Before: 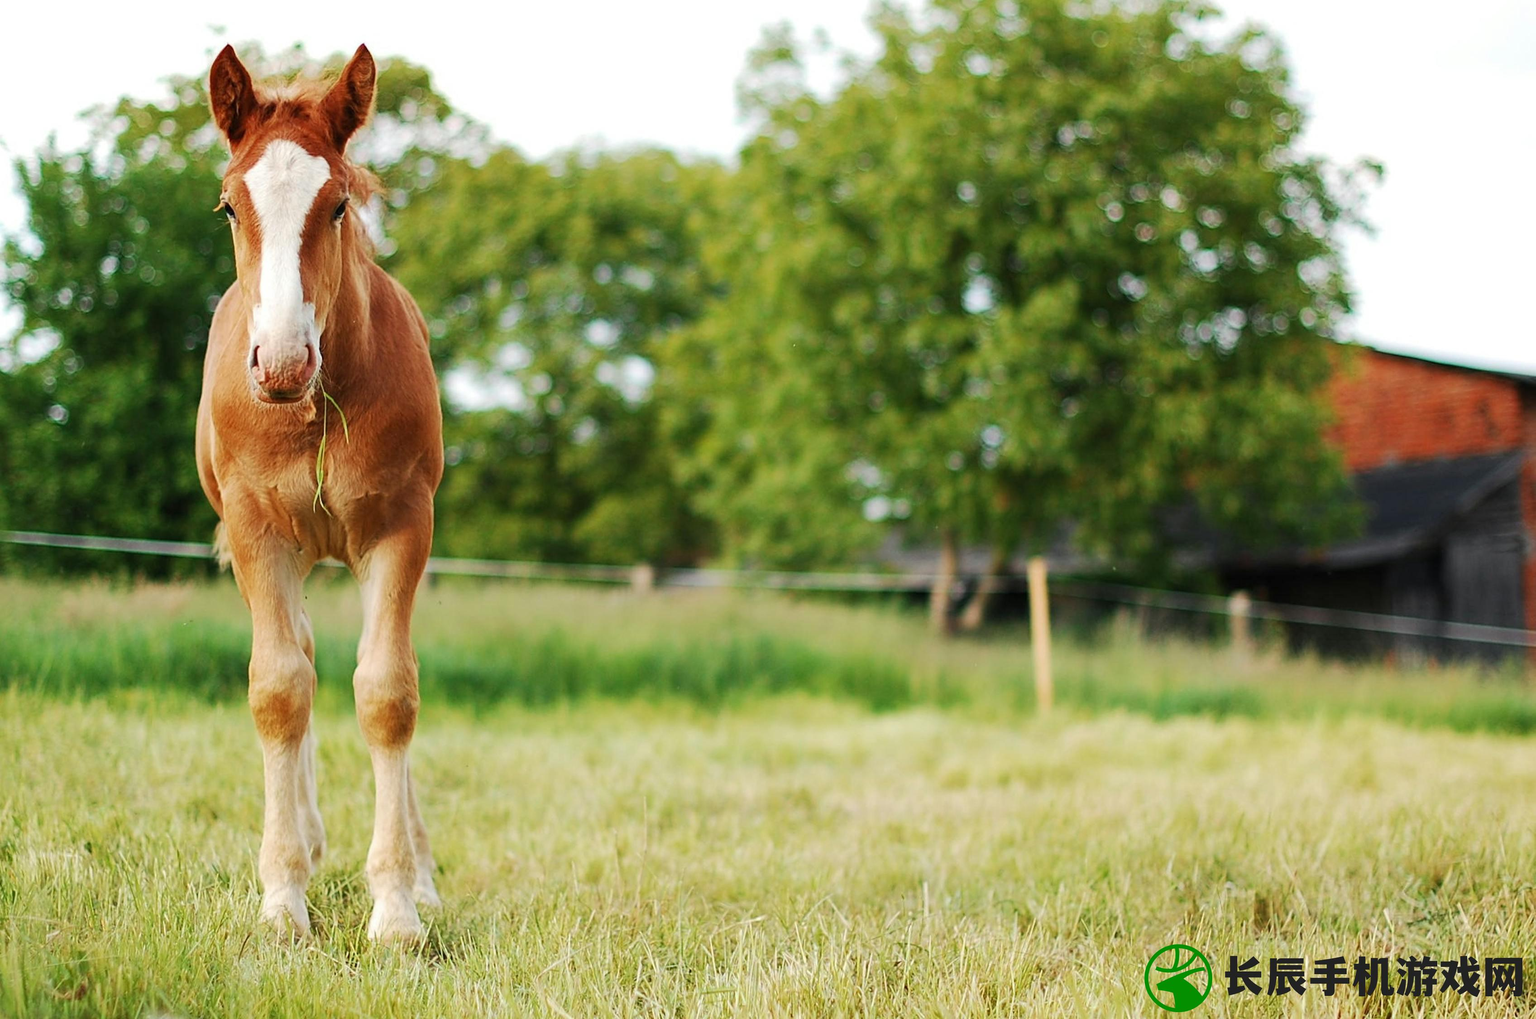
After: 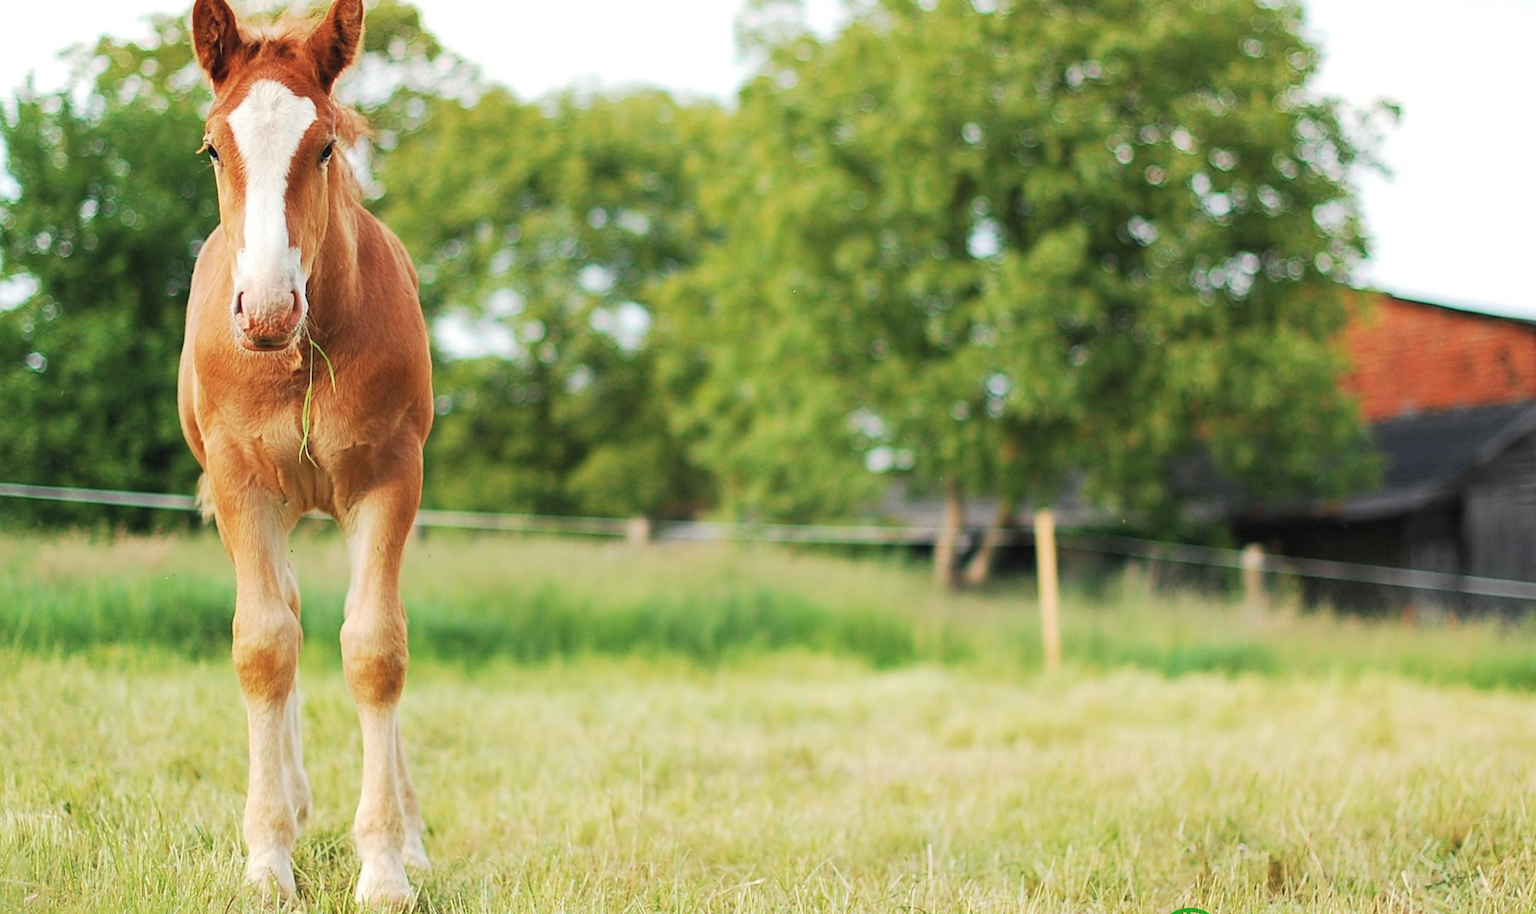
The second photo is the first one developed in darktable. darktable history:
contrast brightness saturation: brightness 0.13
crop: left 1.507%, top 6.147%, right 1.379%, bottom 6.637%
